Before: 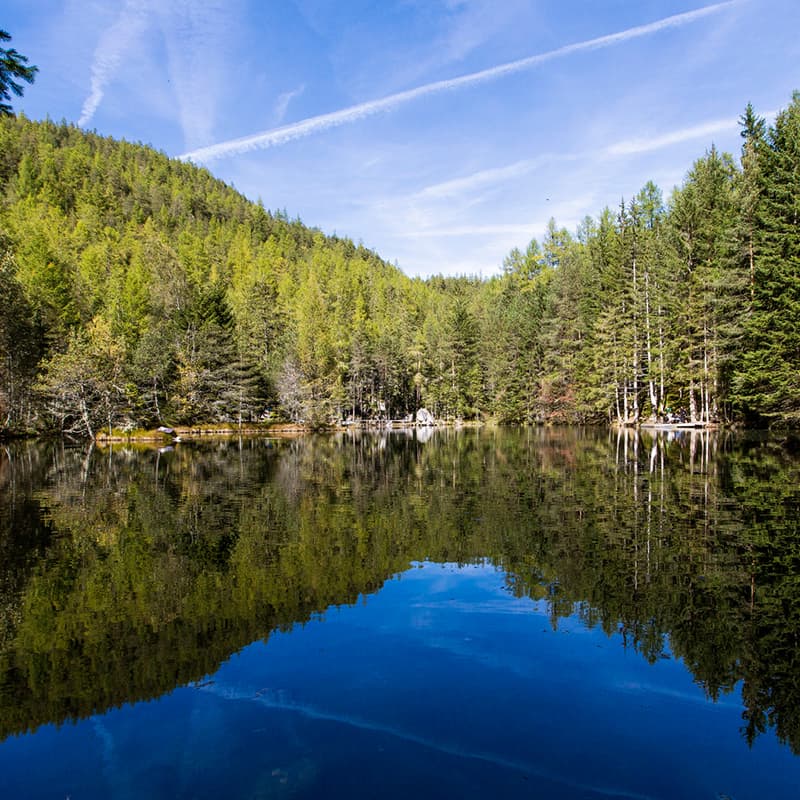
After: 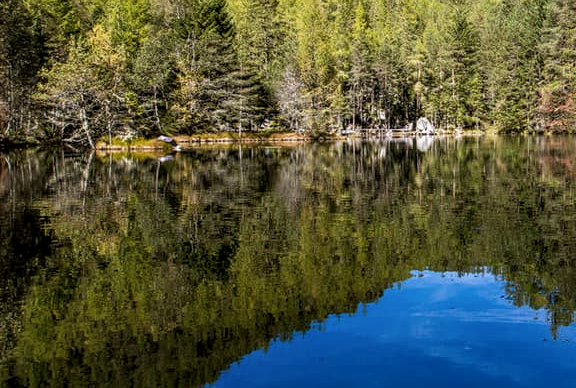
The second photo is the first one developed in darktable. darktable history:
local contrast: on, module defaults
crop: top 36.498%, right 27.964%, bottom 14.995%
